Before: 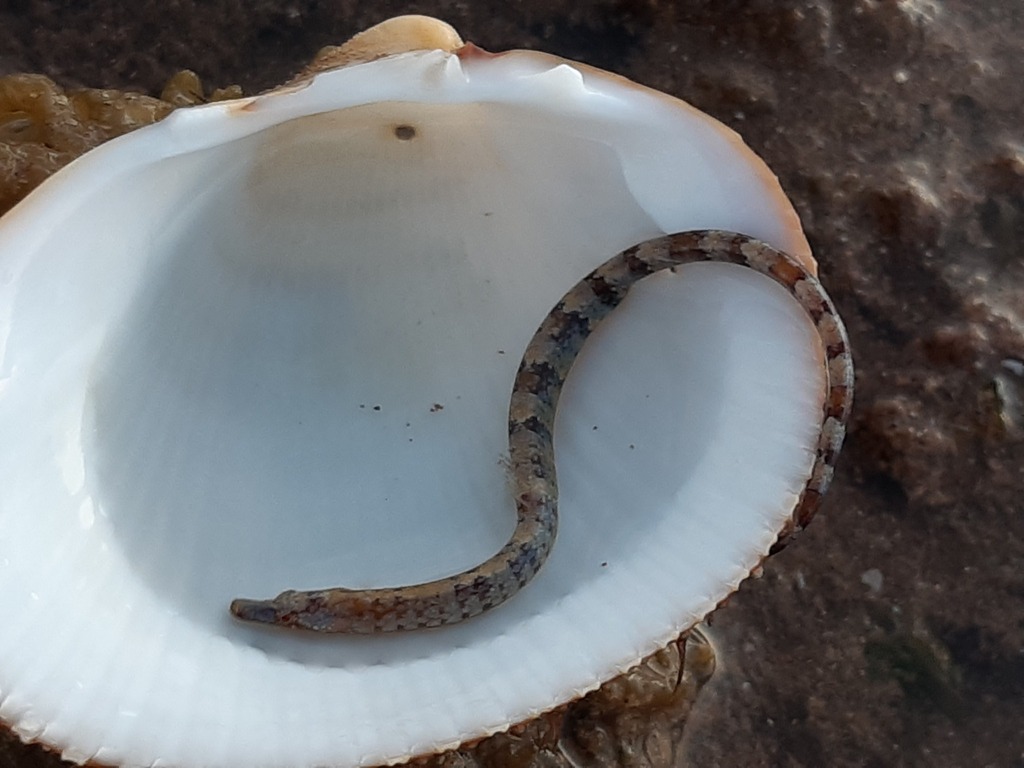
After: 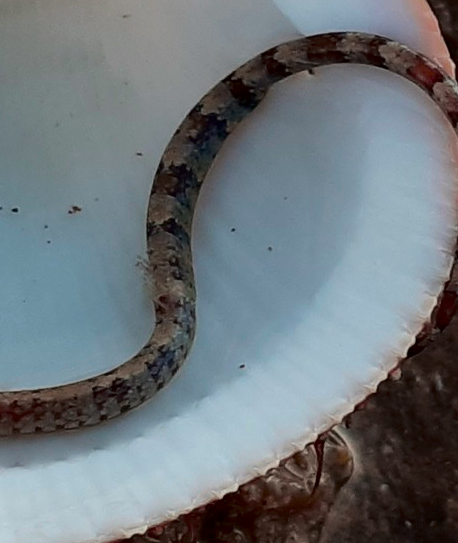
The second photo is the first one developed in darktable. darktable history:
crop: left 35.402%, top 25.797%, right 19.86%, bottom 3.454%
tone curve: curves: ch0 [(0, 0) (0.068, 0.012) (0.183, 0.089) (0.341, 0.283) (0.547, 0.532) (0.828, 0.815) (1, 0.983)]; ch1 [(0, 0) (0.23, 0.166) (0.34, 0.308) (0.371, 0.337) (0.429, 0.411) (0.477, 0.462) (0.499, 0.5) (0.529, 0.537) (0.559, 0.582) (0.743, 0.798) (1, 1)]; ch2 [(0, 0) (0.431, 0.414) (0.498, 0.503) (0.524, 0.528) (0.568, 0.546) (0.6, 0.597) (0.634, 0.645) (0.728, 0.742) (1, 1)], color space Lab, independent channels, preserve colors none
